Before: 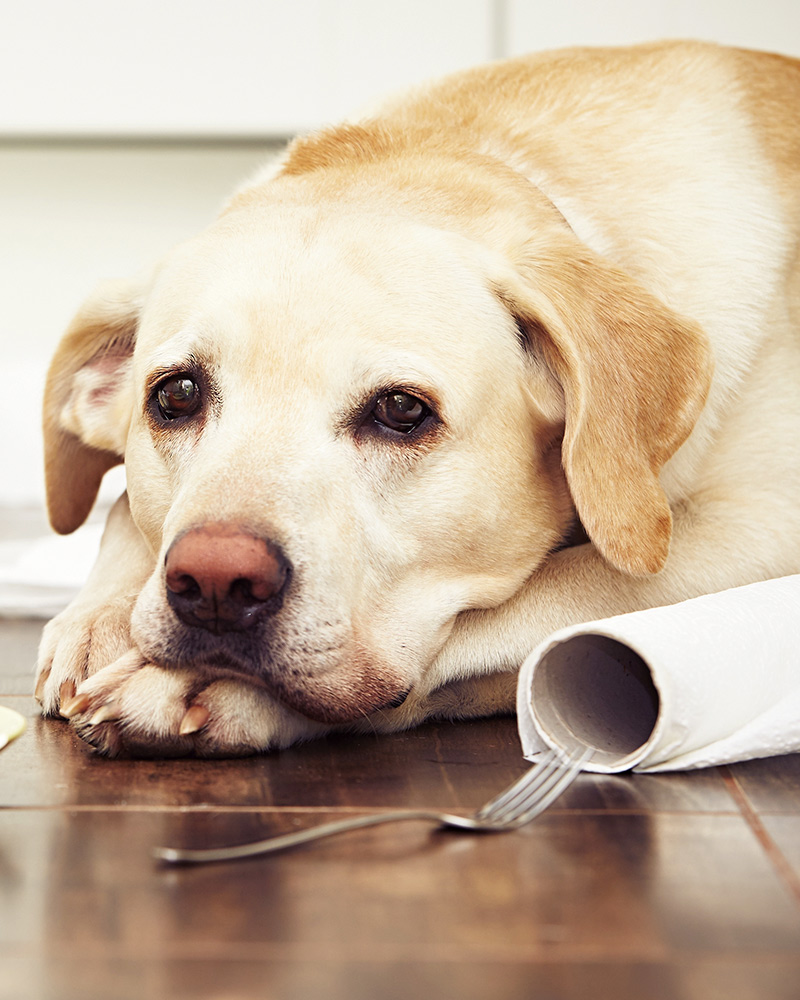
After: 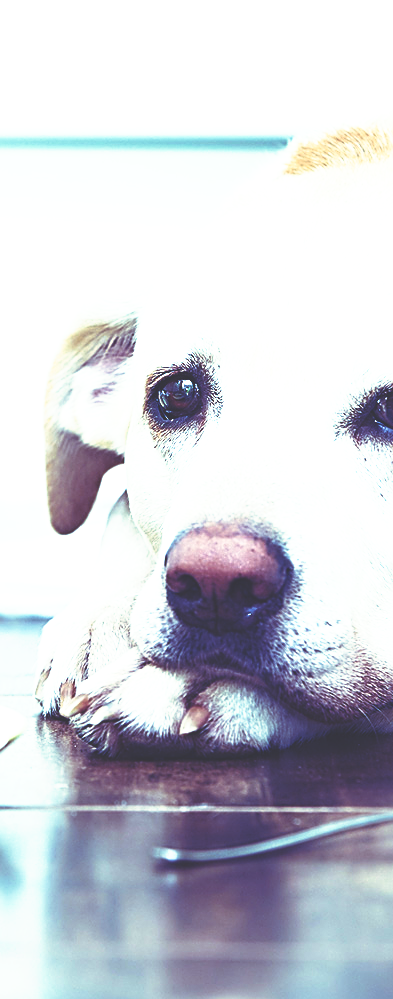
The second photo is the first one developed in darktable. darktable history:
tone curve: curves: ch0 [(0, 0) (0.003, 0.116) (0.011, 0.116) (0.025, 0.113) (0.044, 0.114) (0.069, 0.118) (0.1, 0.137) (0.136, 0.171) (0.177, 0.213) (0.224, 0.259) (0.277, 0.316) (0.335, 0.381) (0.399, 0.458) (0.468, 0.548) (0.543, 0.654) (0.623, 0.775) (0.709, 0.895) (0.801, 0.972) (0.898, 0.991) (1, 1)], preserve colors none
white balance: red 0.924, blue 1.095
exposure: black level correction 0, exposure 0.5 EV, compensate exposure bias true, compensate highlight preservation false
sharpen: on, module defaults
color zones: curves: ch1 [(0, 0.455) (0.063, 0.455) (0.286, 0.495) (0.429, 0.5) (0.571, 0.5) (0.714, 0.5) (0.857, 0.5) (1, 0.455)]; ch2 [(0, 0.532) (0.063, 0.521) (0.233, 0.447) (0.429, 0.489) (0.571, 0.5) (0.714, 0.5) (0.857, 0.5) (1, 0.532)]
rgb curve: curves: ch0 [(0, 0.186) (0.314, 0.284) (0.576, 0.466) (0.805, 0.691) (0.936, 0.886)]; ch1 [(0, 0.186) (0.314, 0.284) (0.581, 0.534) (0.771, 0.746) (0.936, 0.958)]; ch2 [(0, 0.216) (0.275, 0.39) (1, 1)], mode RGB, independent channels, compensate middle gray true, preserve colors none
crop and rotate: left 0%, top 0%, right 50.845%
